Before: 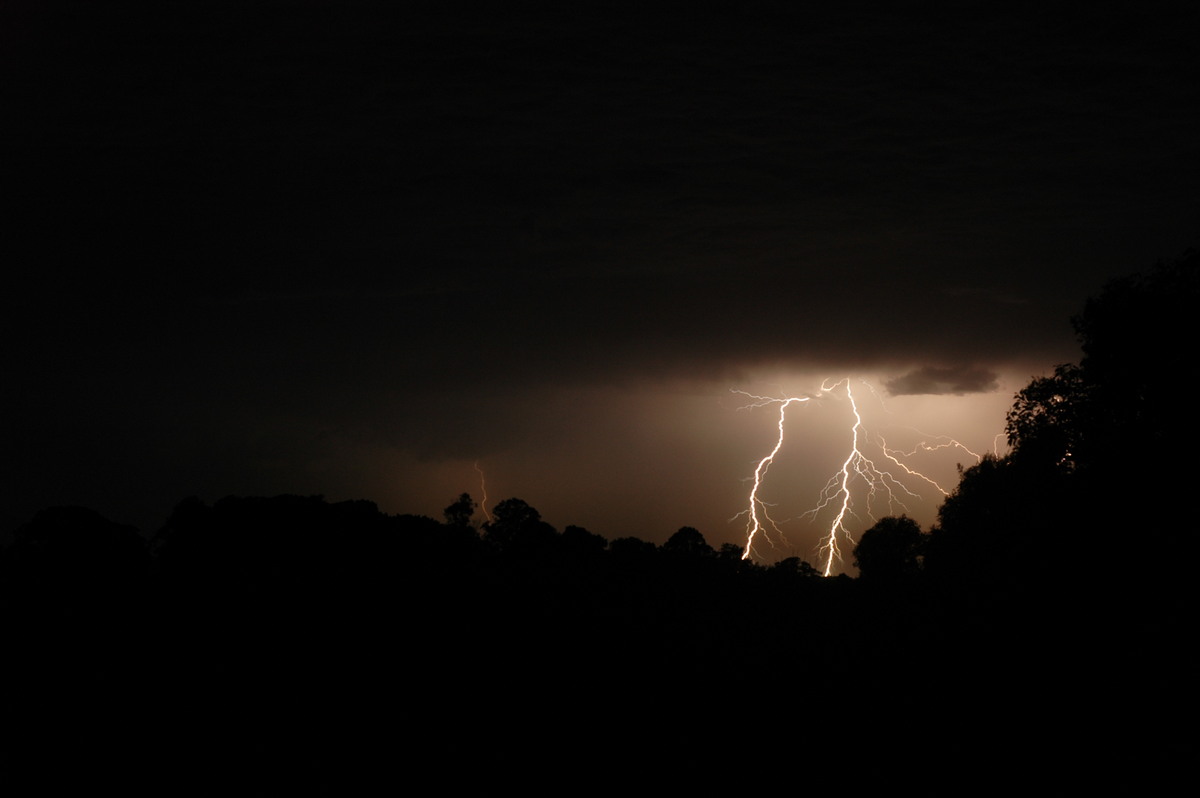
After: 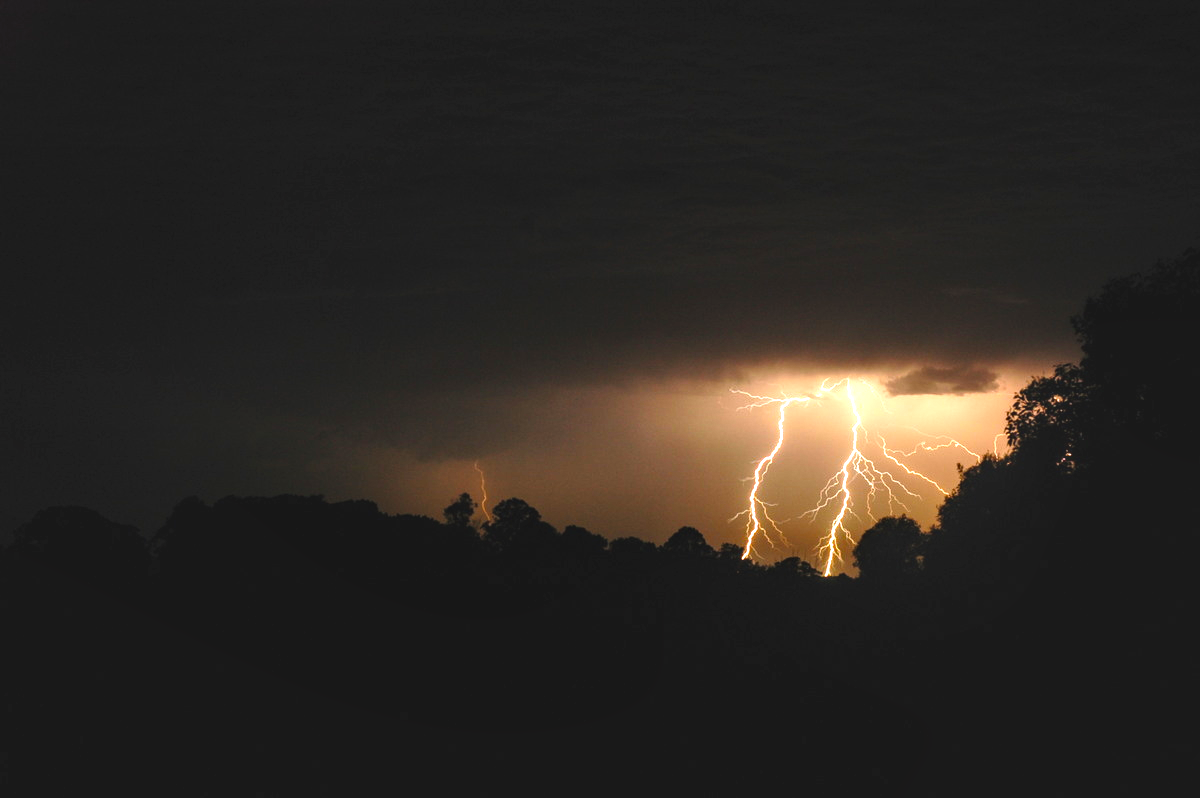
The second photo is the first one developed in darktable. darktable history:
exposure: black level correction -0.005, exposure 1 EV, compensate highlight preservation false
color balance rgb: highlights gain › chroma 0.174%, highlights gain › hue 331.5°, perceptual saturation grading › global saturation 30.15%, global vibrance 30.541%
local contrast: detail 150%
